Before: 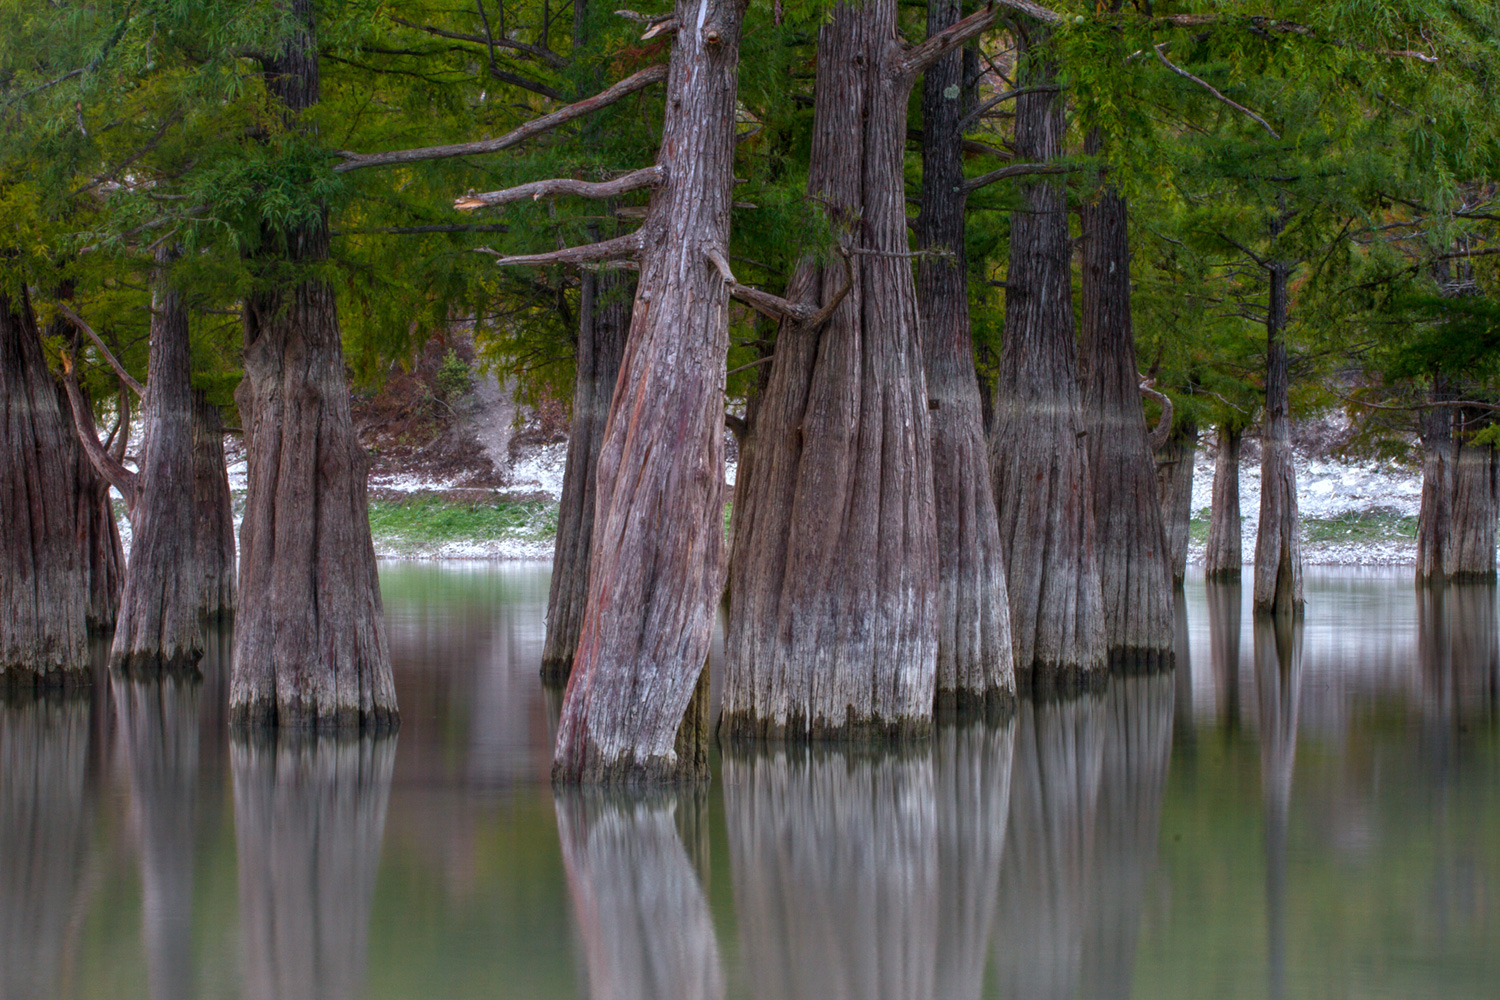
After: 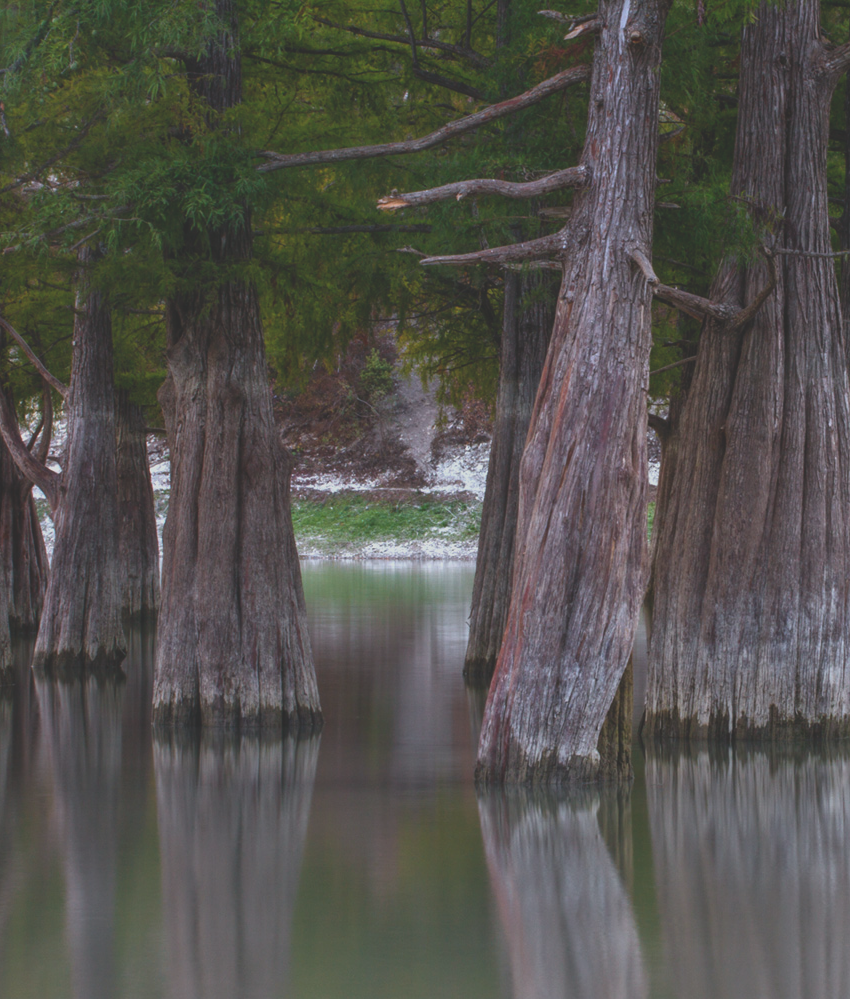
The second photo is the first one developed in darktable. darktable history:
exposure: black level correction -0.034, exposure -0.495 EV, compensate exposure bias true, compensate highlight preservation false
crop: left 5.143%, right 38.146%
